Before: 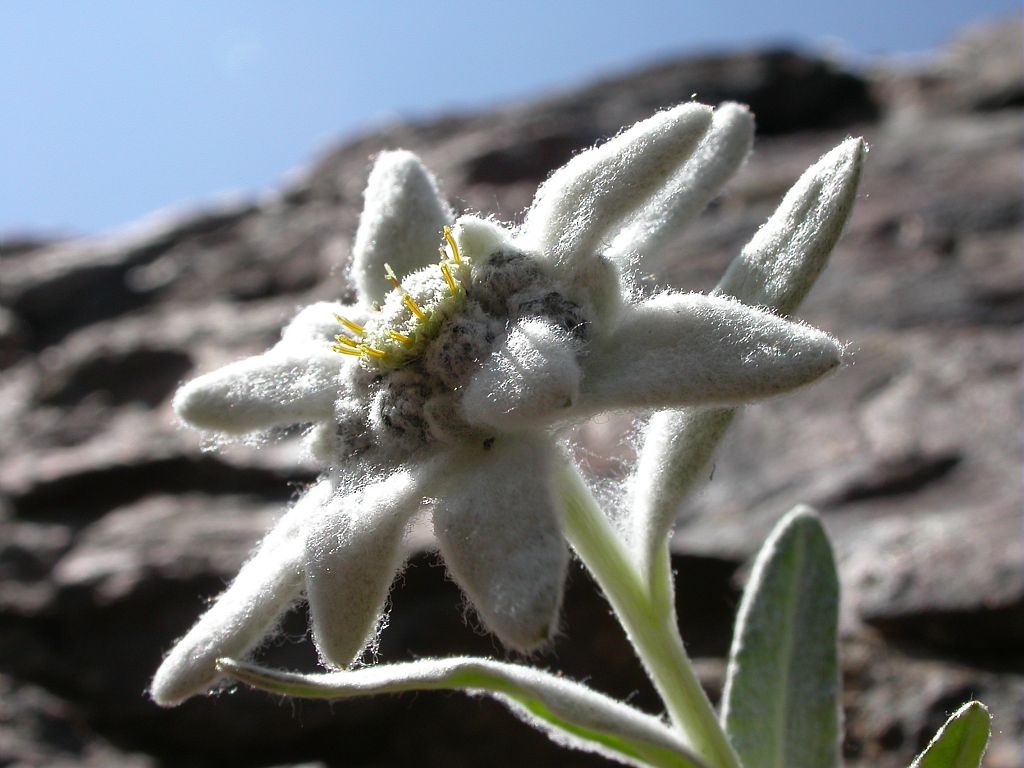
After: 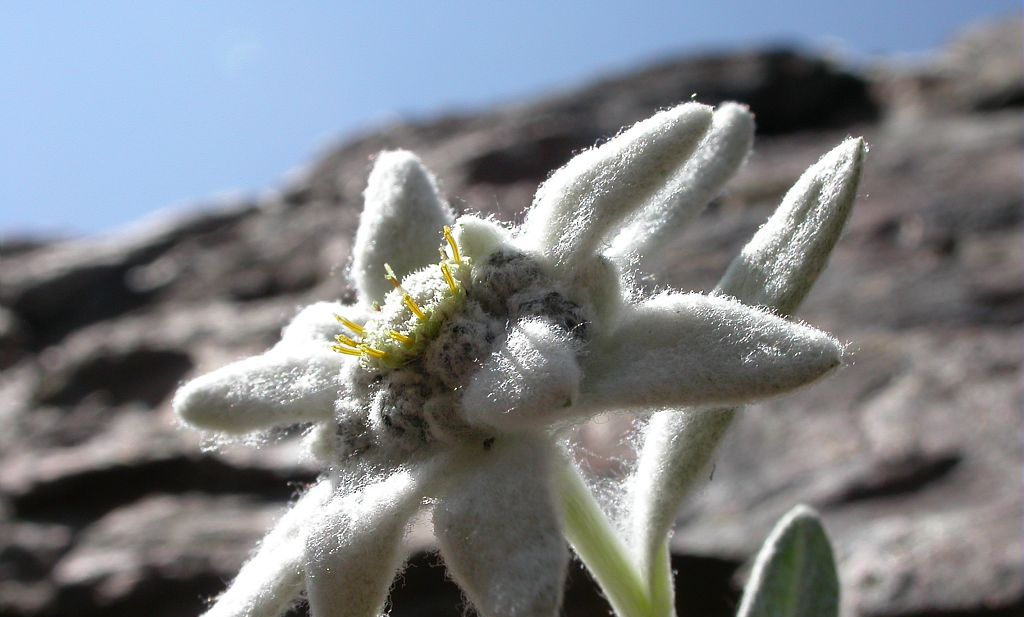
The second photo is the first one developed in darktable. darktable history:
crop: bottom 19.537%
